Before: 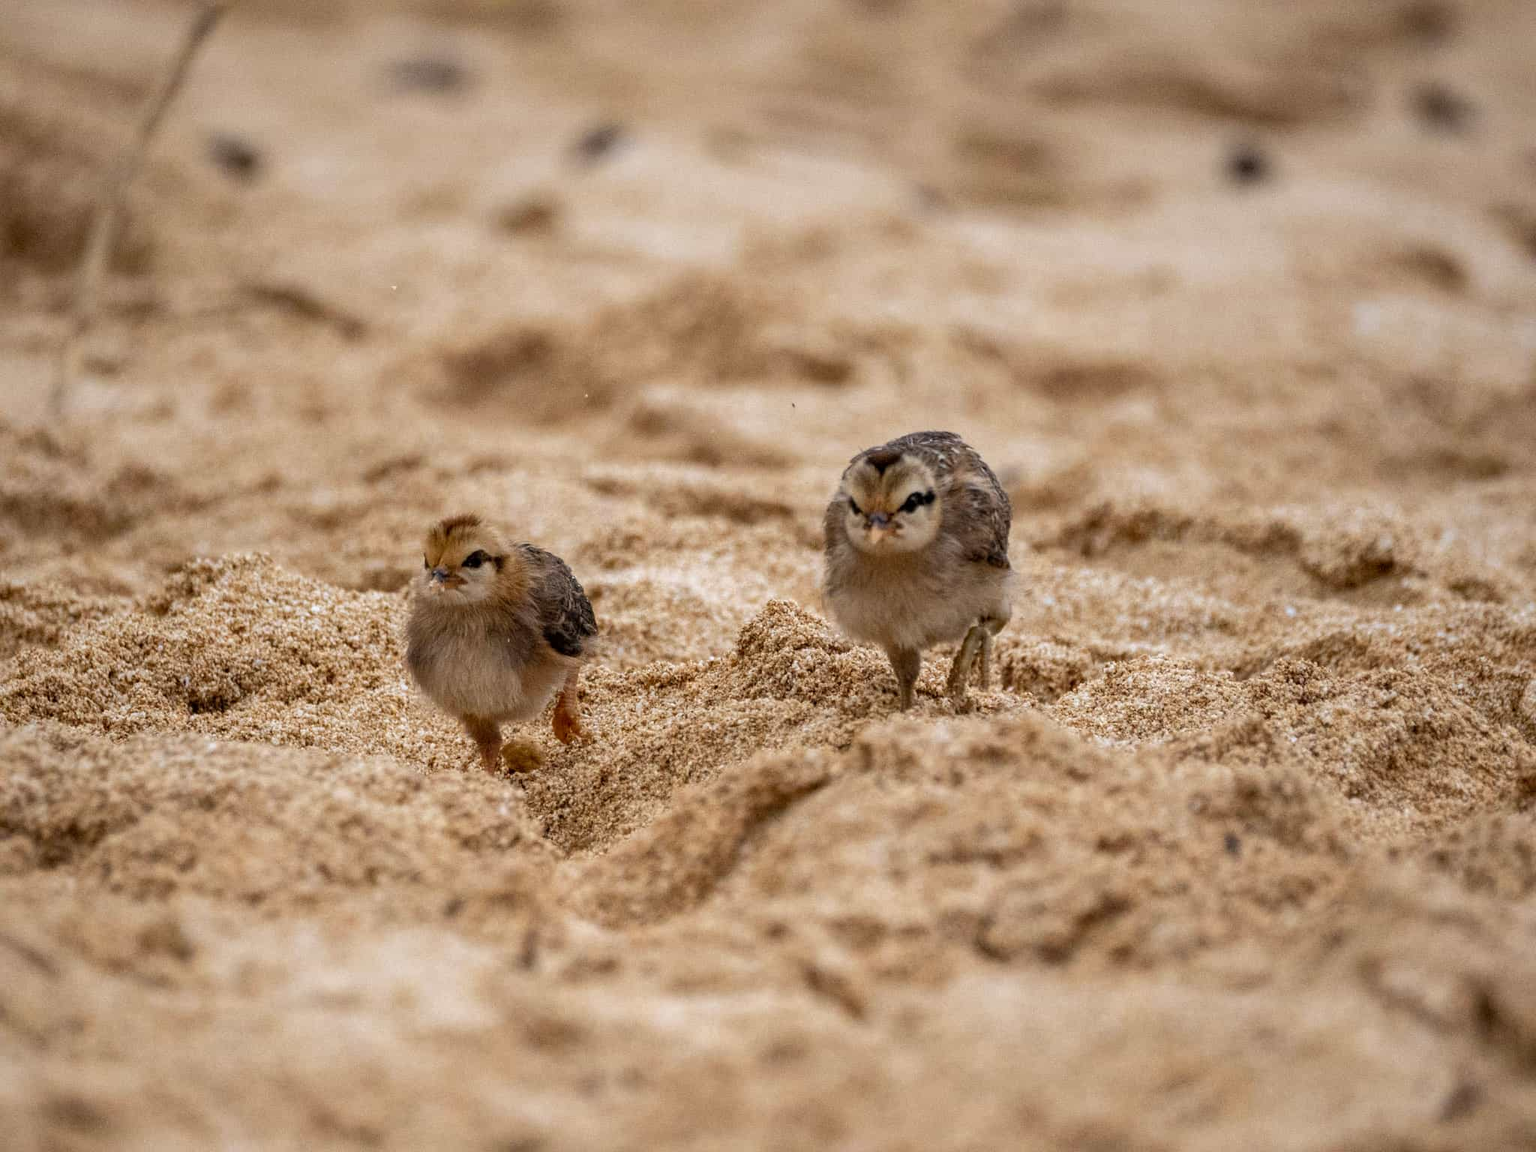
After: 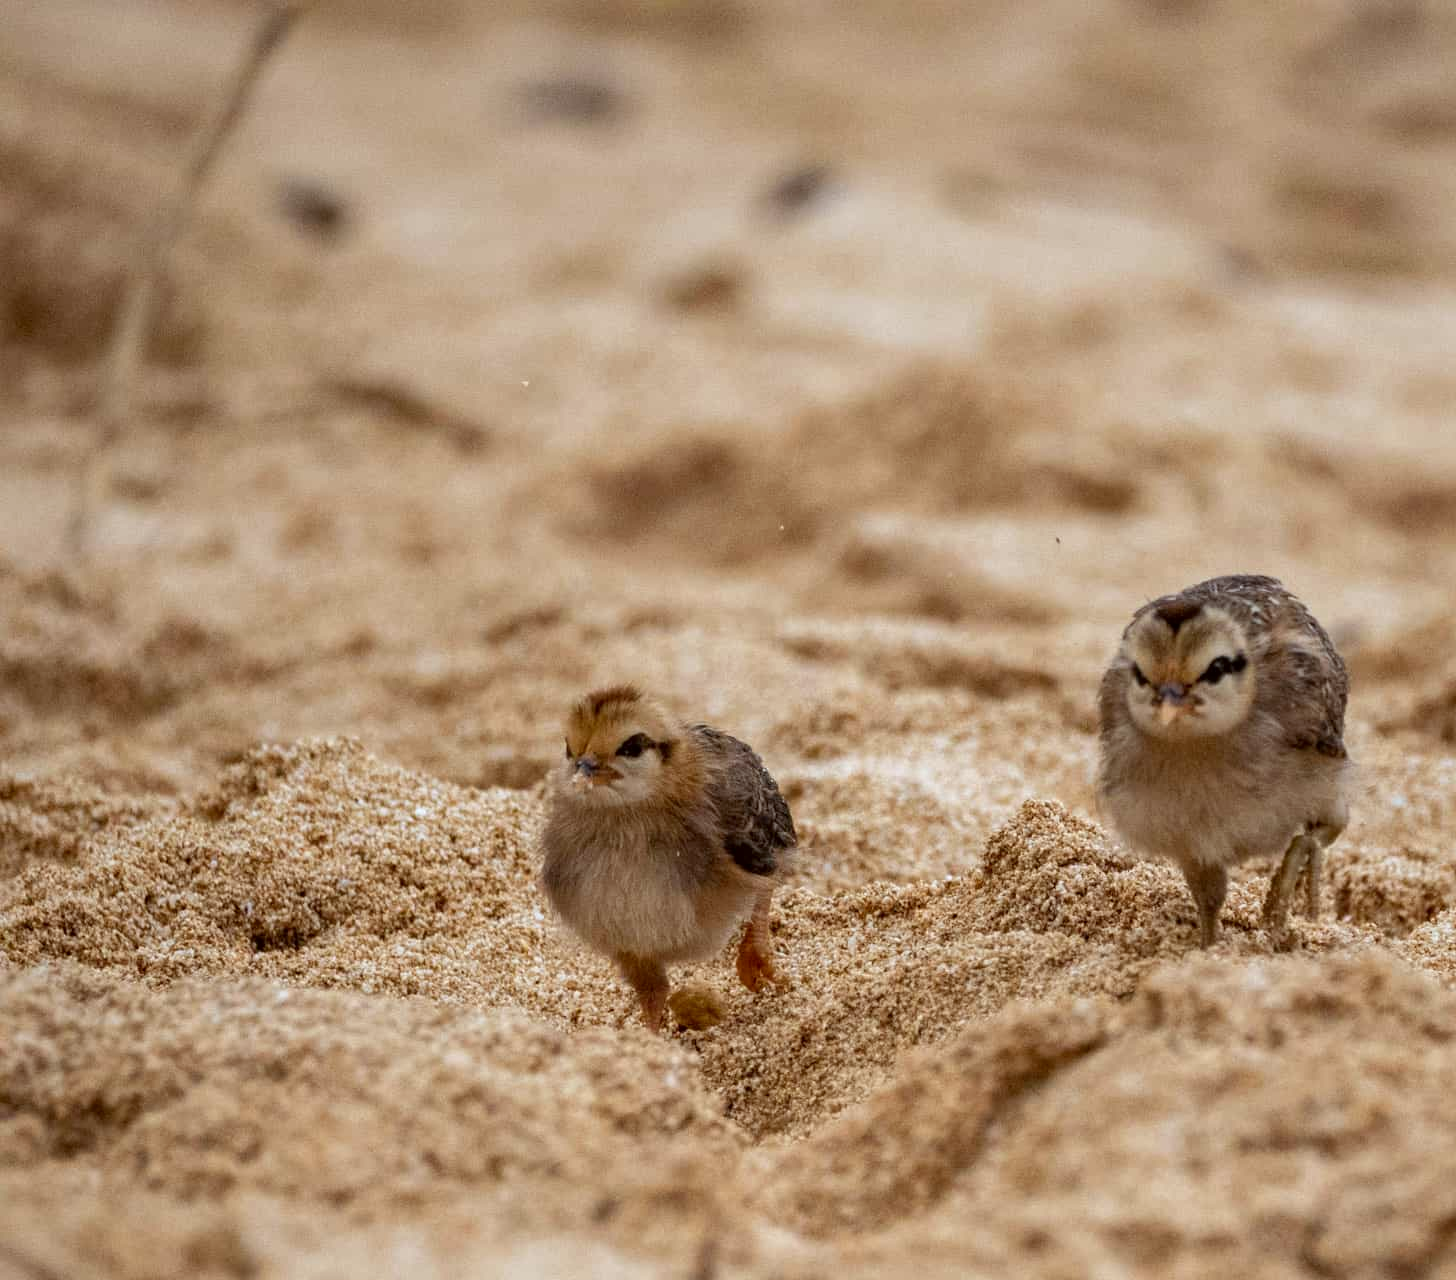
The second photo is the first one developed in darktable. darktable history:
color correction: highlights a* -2.73, highlights b* -2.09, shadows a* 2.41, shadows b* 2.73
vibrance: vibrance 15%
crop: right 28.885%, bottom 16.626%
